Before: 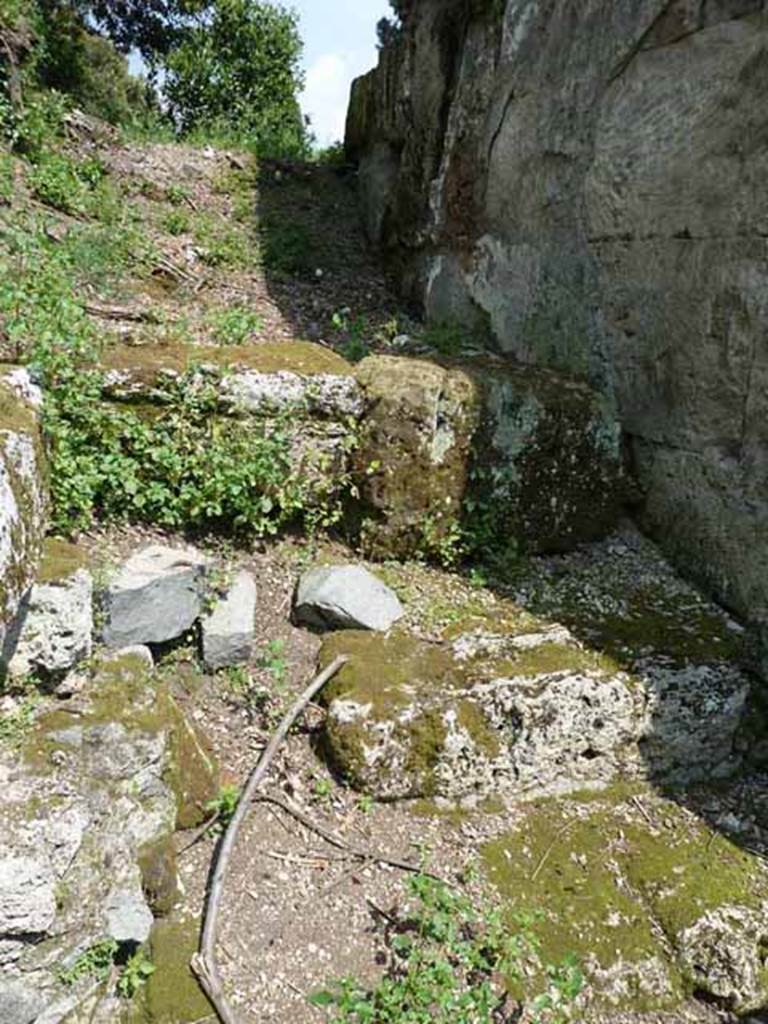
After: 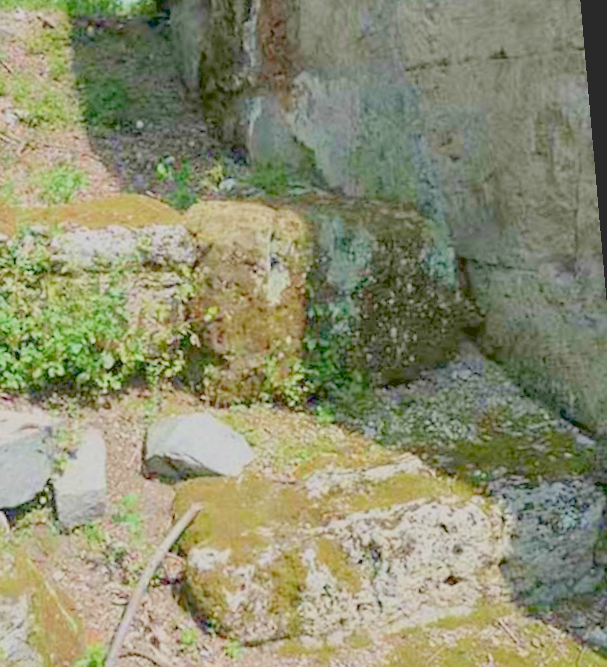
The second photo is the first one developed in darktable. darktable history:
exposure: black level correction 0.001, exposure 2 EV, compensate highlight preservation false
crop and rotate: left 20.74%, top 7.912%, right 0.375%, bottom 13.378%
filmic rgb: black relative exposure -16 EV, white relative exposure 8 EV, threshold 3 EV, hardness 4.17, latitude 50%, contrast 0.5, color science v5 (2021), contrast in shadows safe, contrast in highlights safe, enable highlight reconstruction true
rotate and perspective: rotation -5°, crop left 0.05, crop right 0.952, crop top 0.11, crop bottom 0.89
